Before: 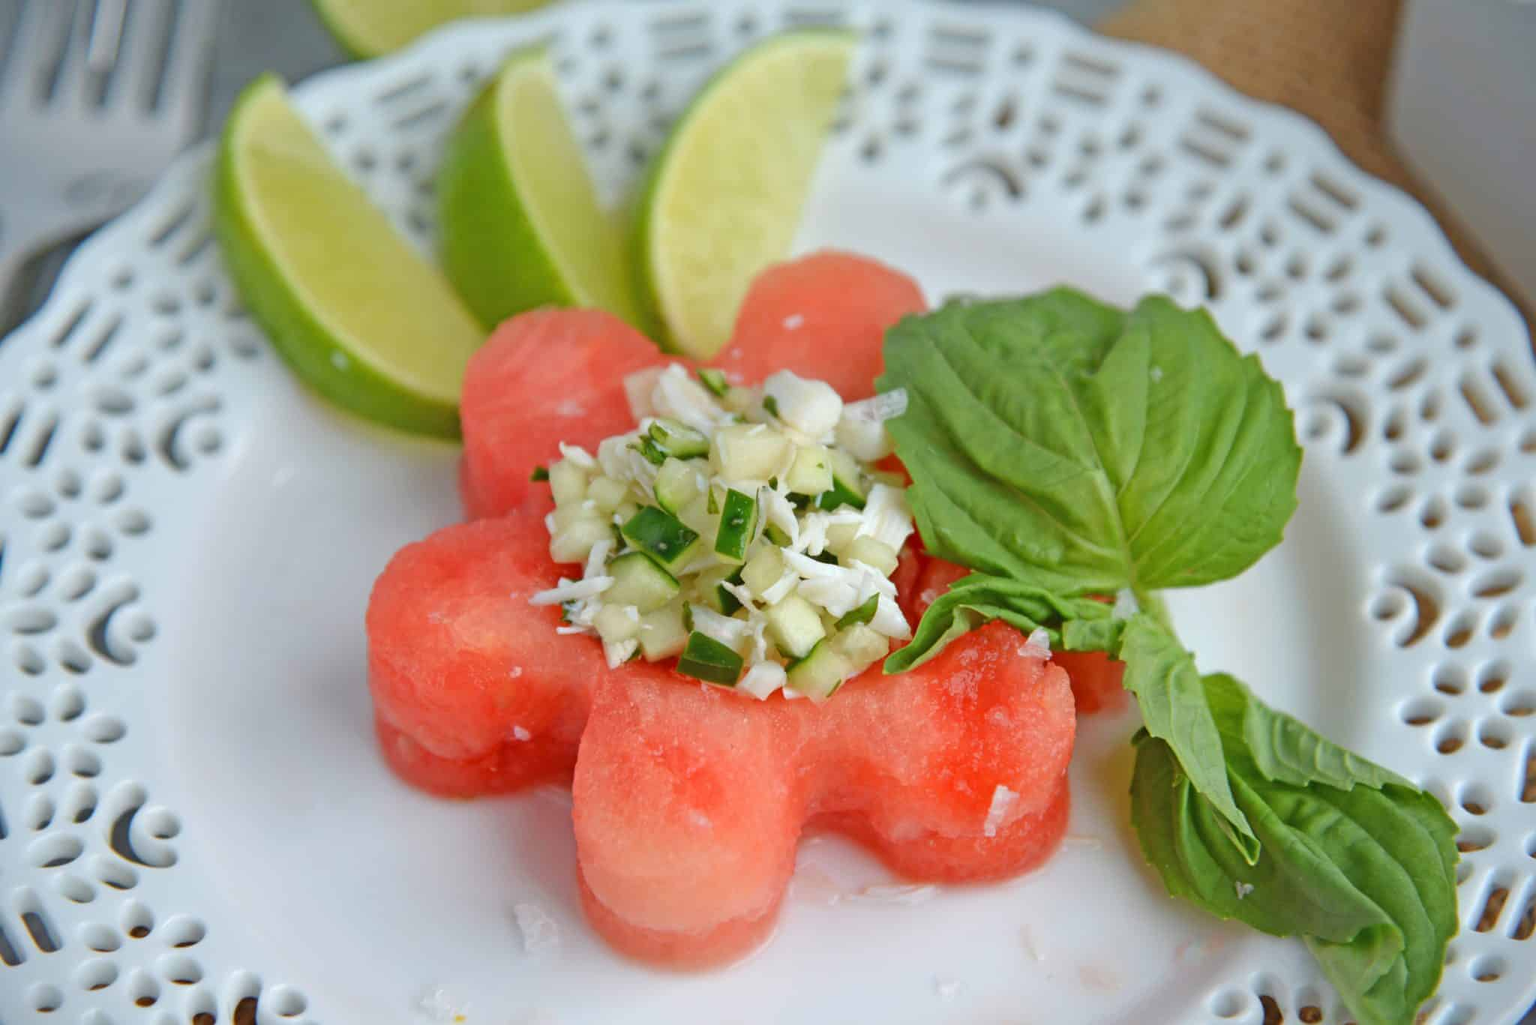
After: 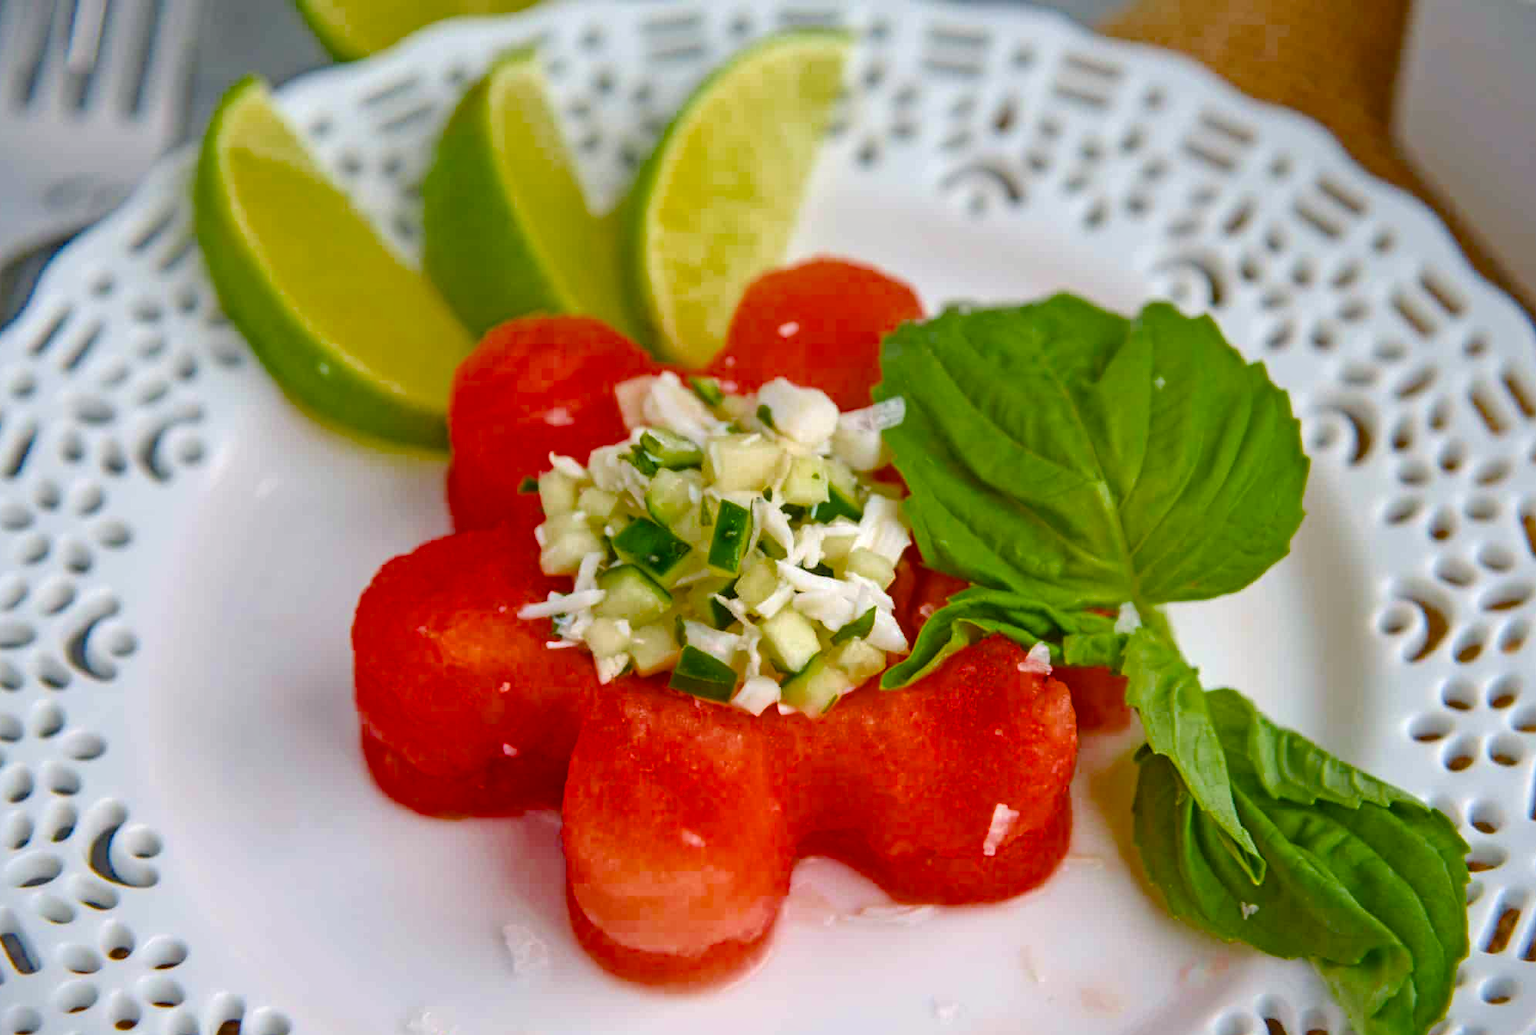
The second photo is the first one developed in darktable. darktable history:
local contrast: on, module defaults
crop and rotate: left 1.499%, right 0.681%, bottom 1.237%
color balance rgb: linear chroma grading › global chroma 9.894%, perceptual saturation grading › global saturation 29.914%, perceptual brilliance grading › global brilliance 2.969%, perceptual brilliance grading › highlights -3.059%, perceptual brilliance grading › shadows 3.84%, global vibrance 0.808%, saturation formula JzAzBz (2021)
color correction: highlights a* 5.8, highlights b* 4.82
